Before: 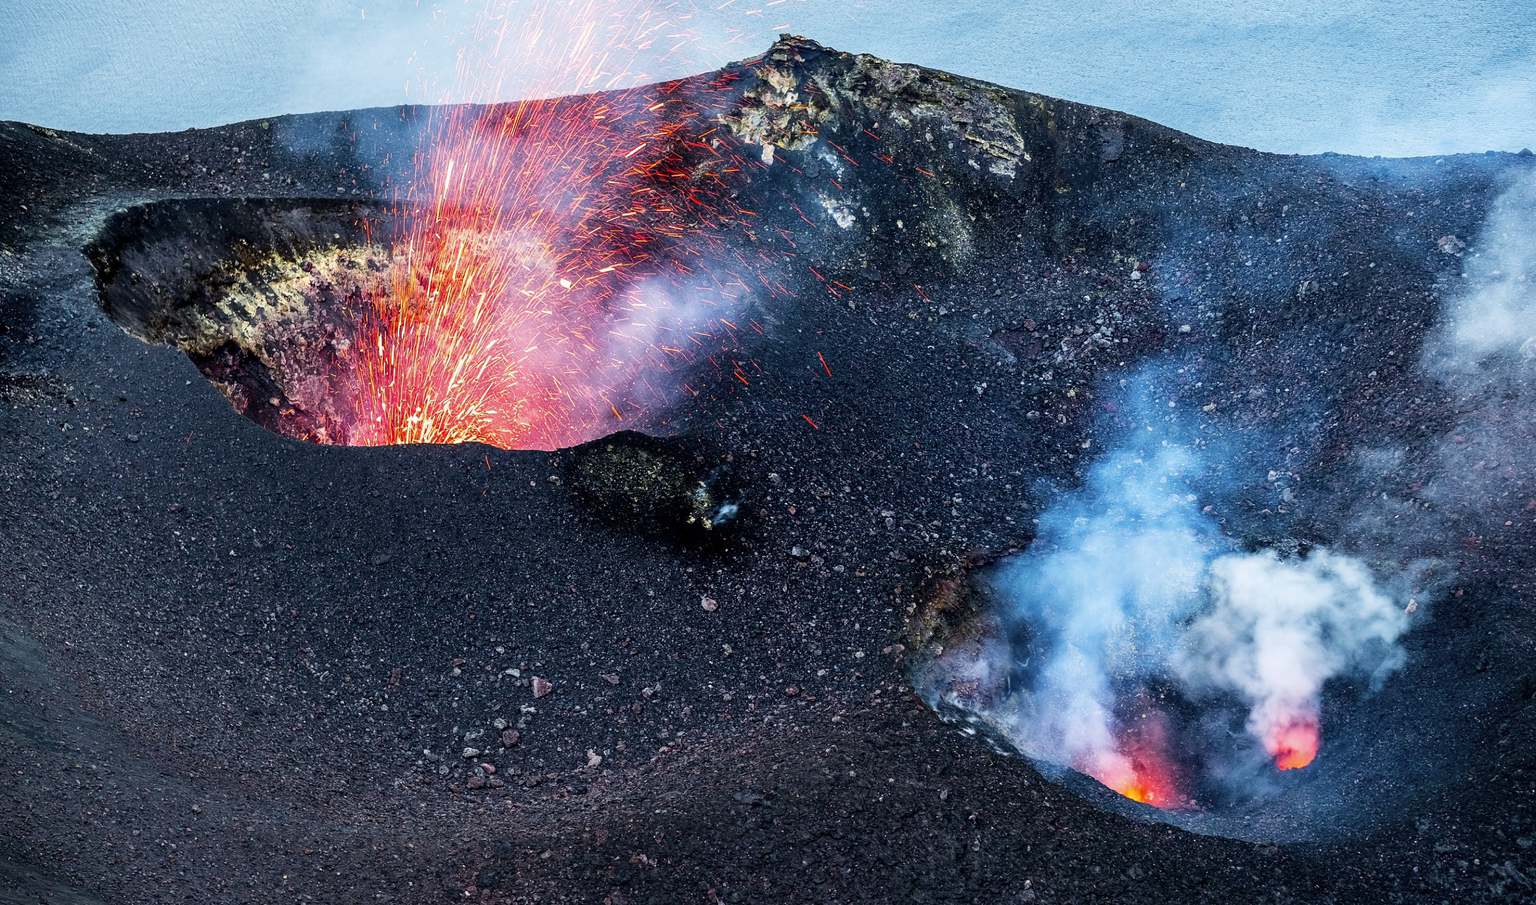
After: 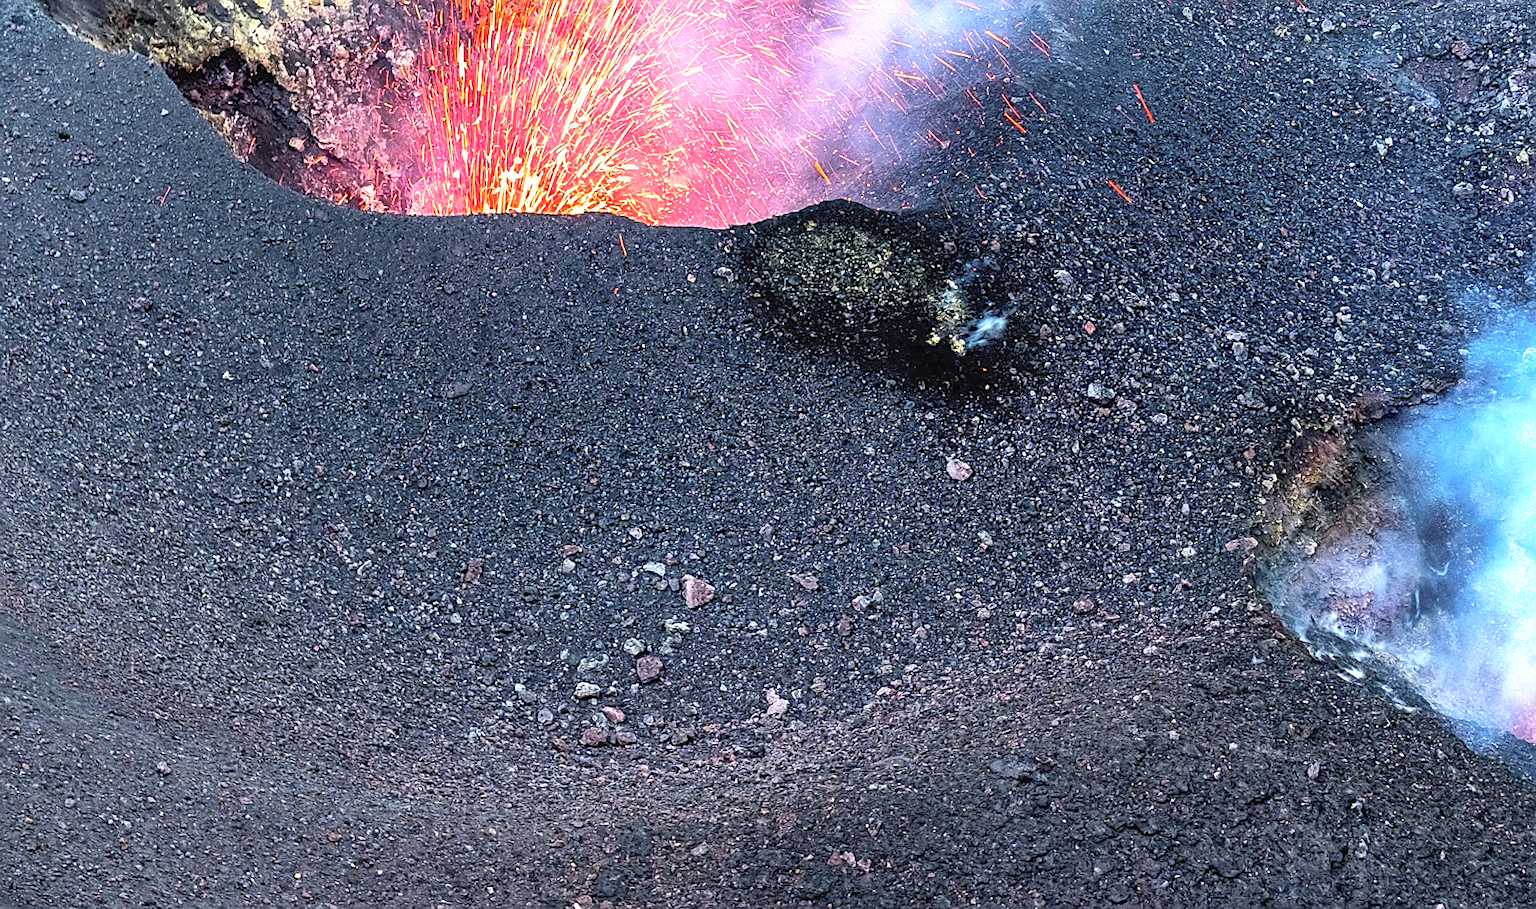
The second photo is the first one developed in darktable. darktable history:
shadows and highlights: on, module defaults
contrast brightness saturation: contrast 0.145, brightness 0.23
crop and rotate: angle -1.19°, left 3.856%, top 32.336%, right 28.852%
sharpen: on, module defaults
exposure: black level correction 0, exposure 0.703 EV, compensate highlight preservation false
